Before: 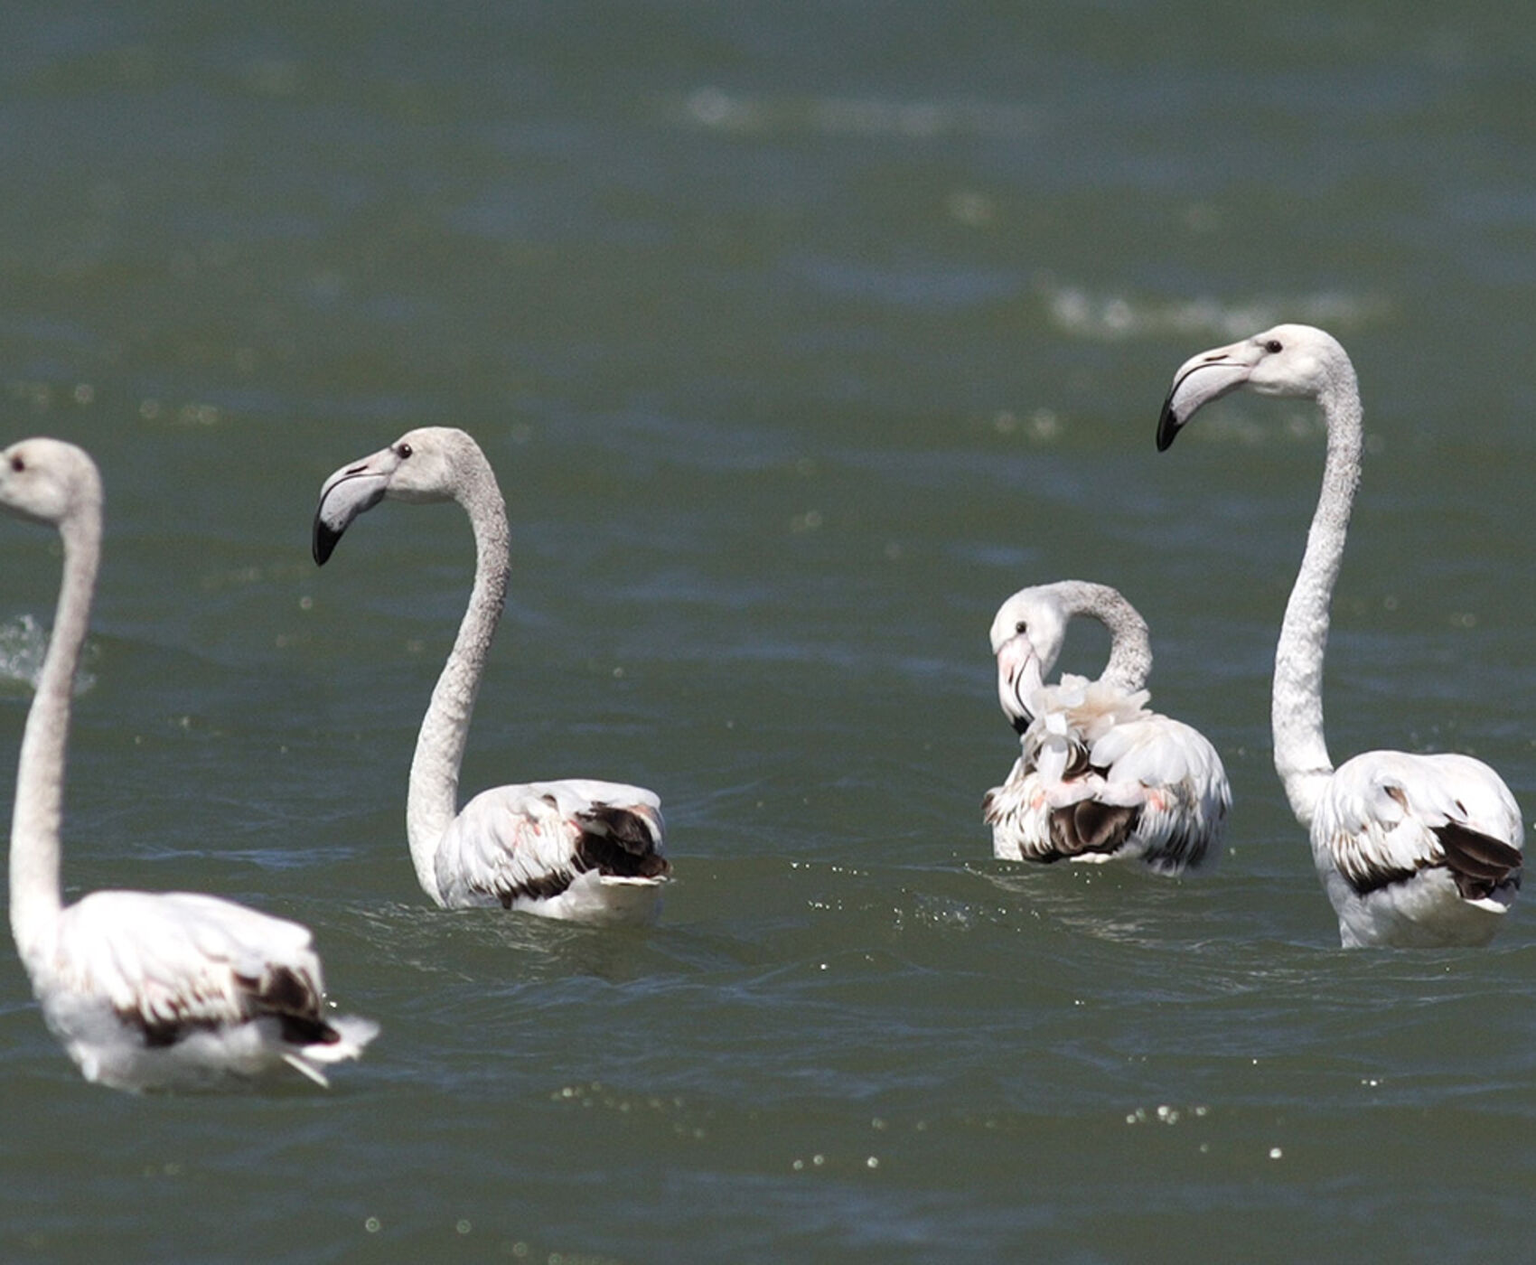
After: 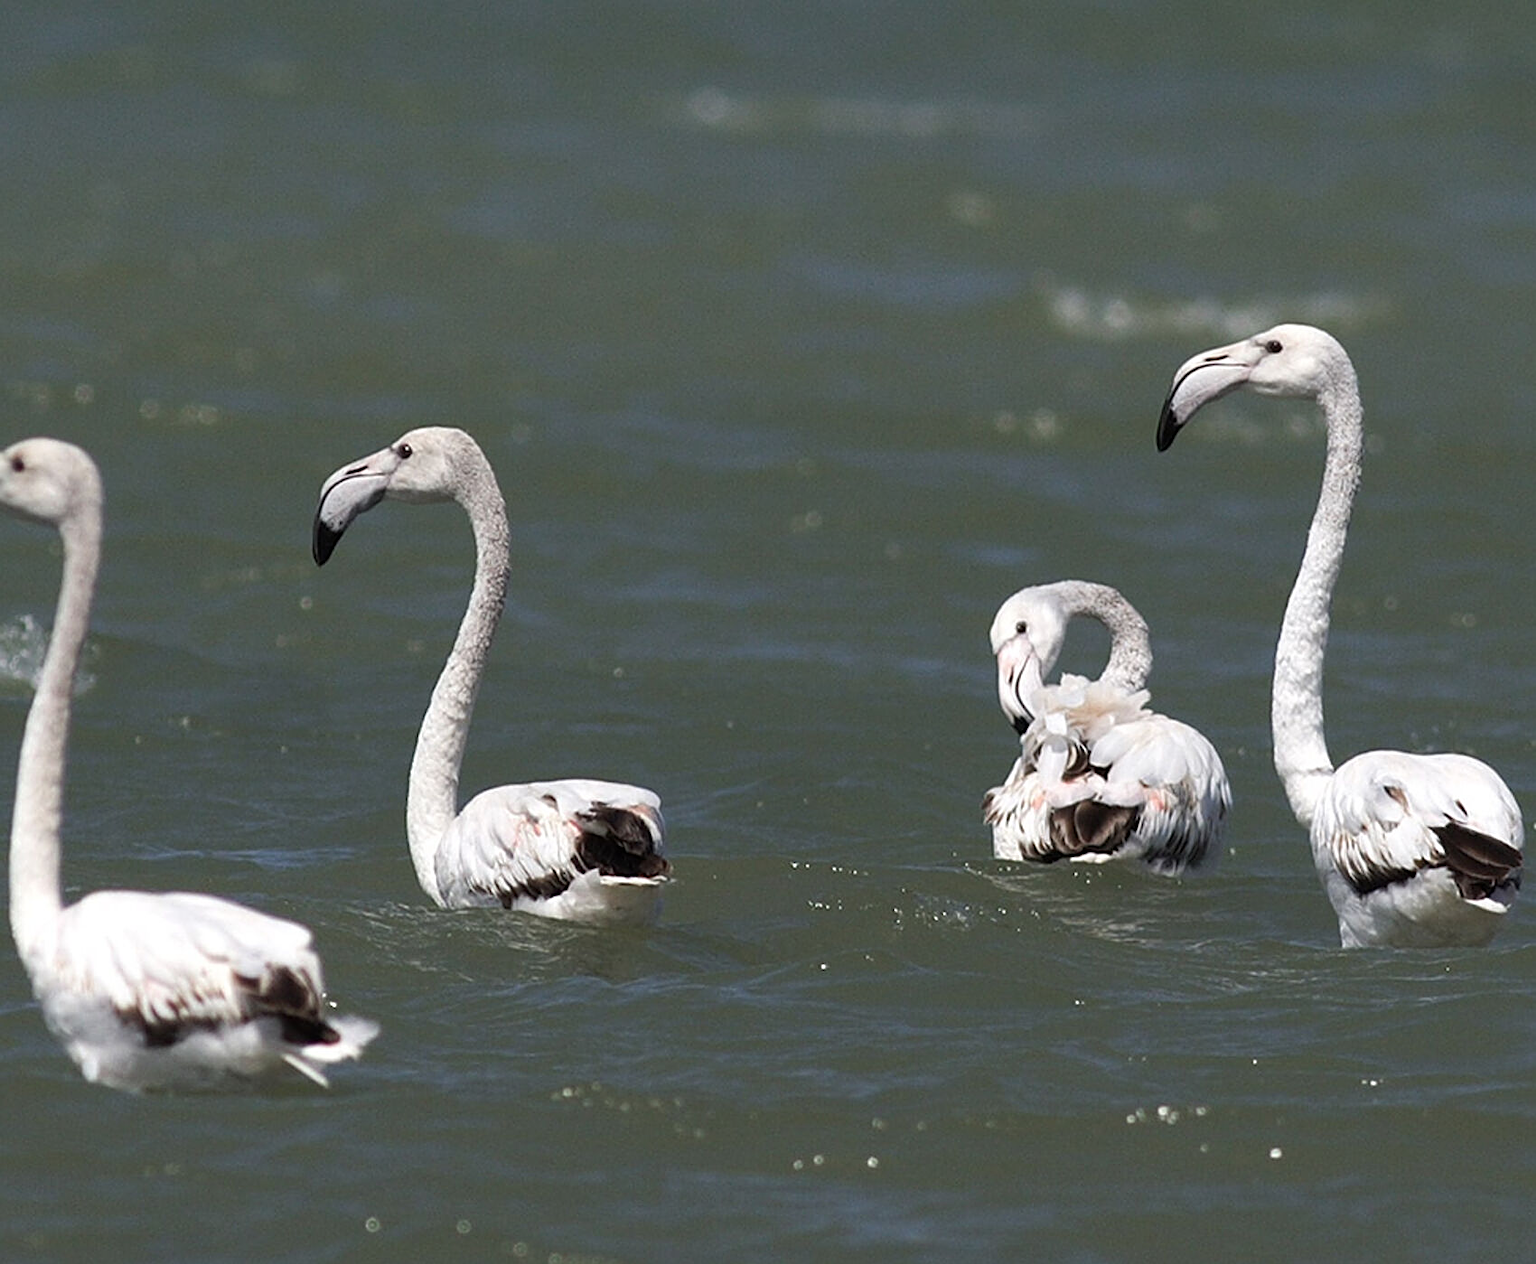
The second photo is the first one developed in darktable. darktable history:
contrast brightness saturation: saturation -0.048
tone curve: preserve colors none
sharpen: on, module defaults
